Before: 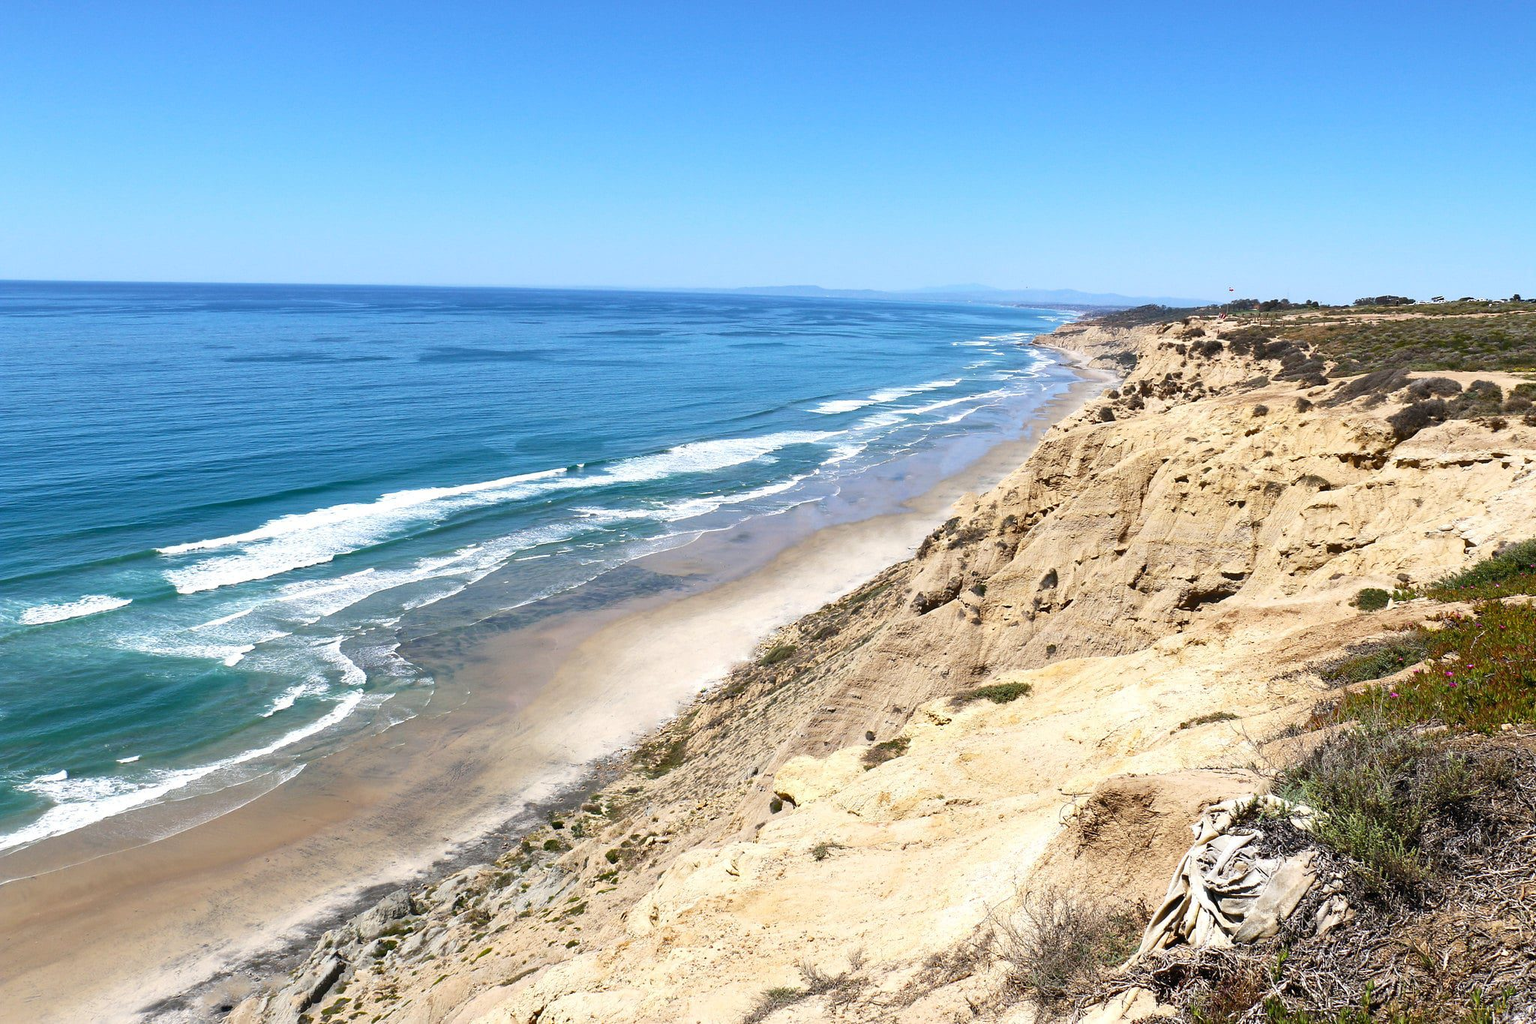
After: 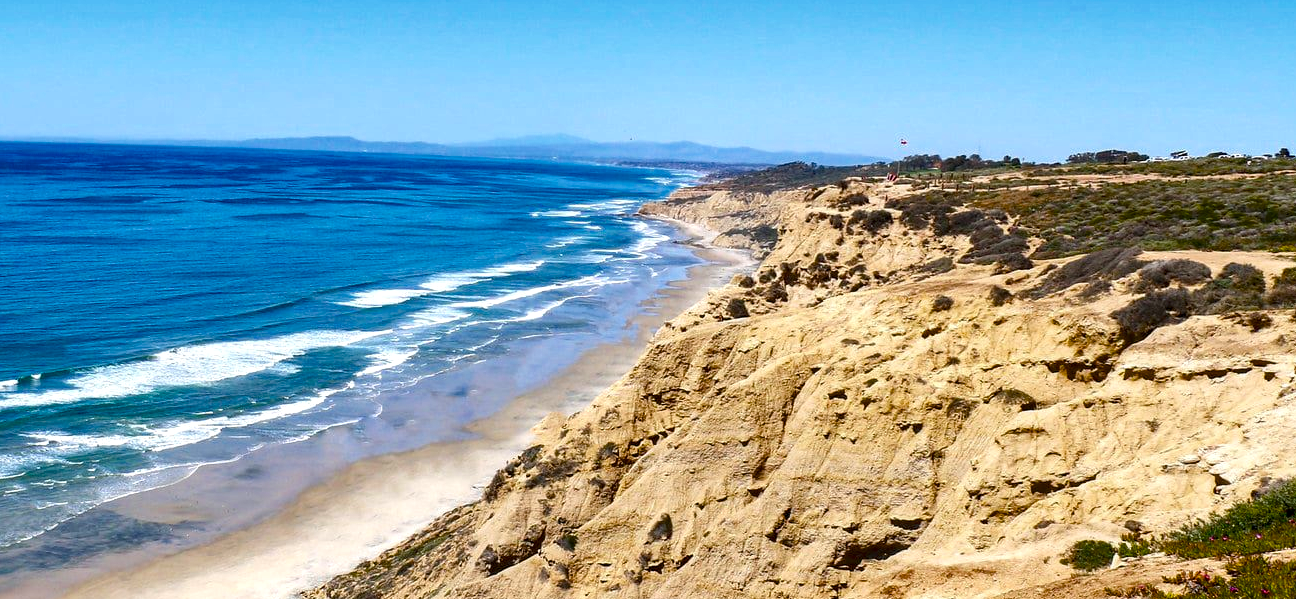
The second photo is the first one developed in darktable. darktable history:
crop: left 36.072%, top 17.944%, right 0.449%, bottom 38.109%
color balance rgb: perceptual saturation grading › global saturation 30.377%, saturation formula JzAzBz (2021)
local contrast: highlights 82%, shadows 82%
